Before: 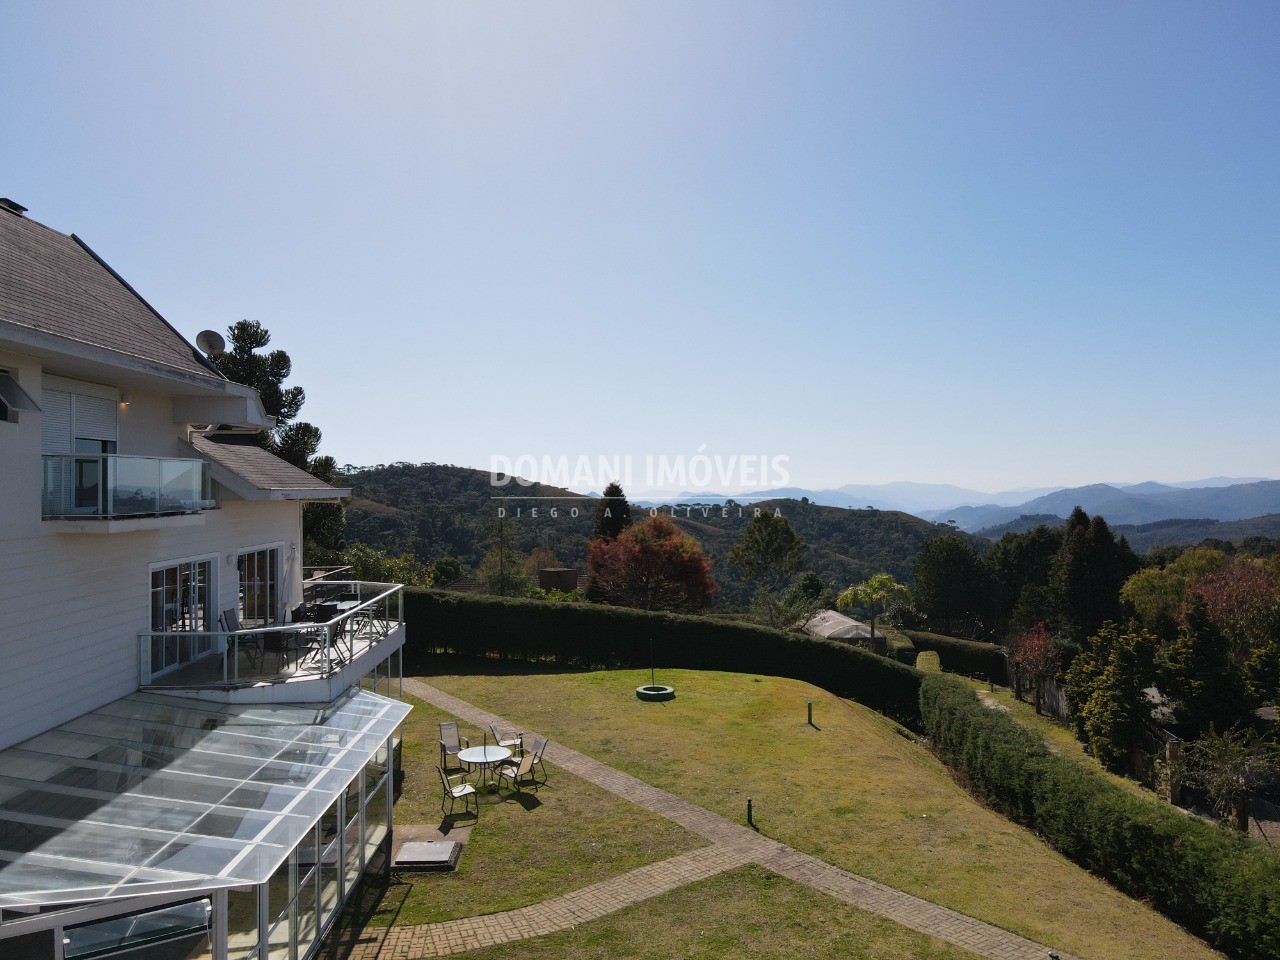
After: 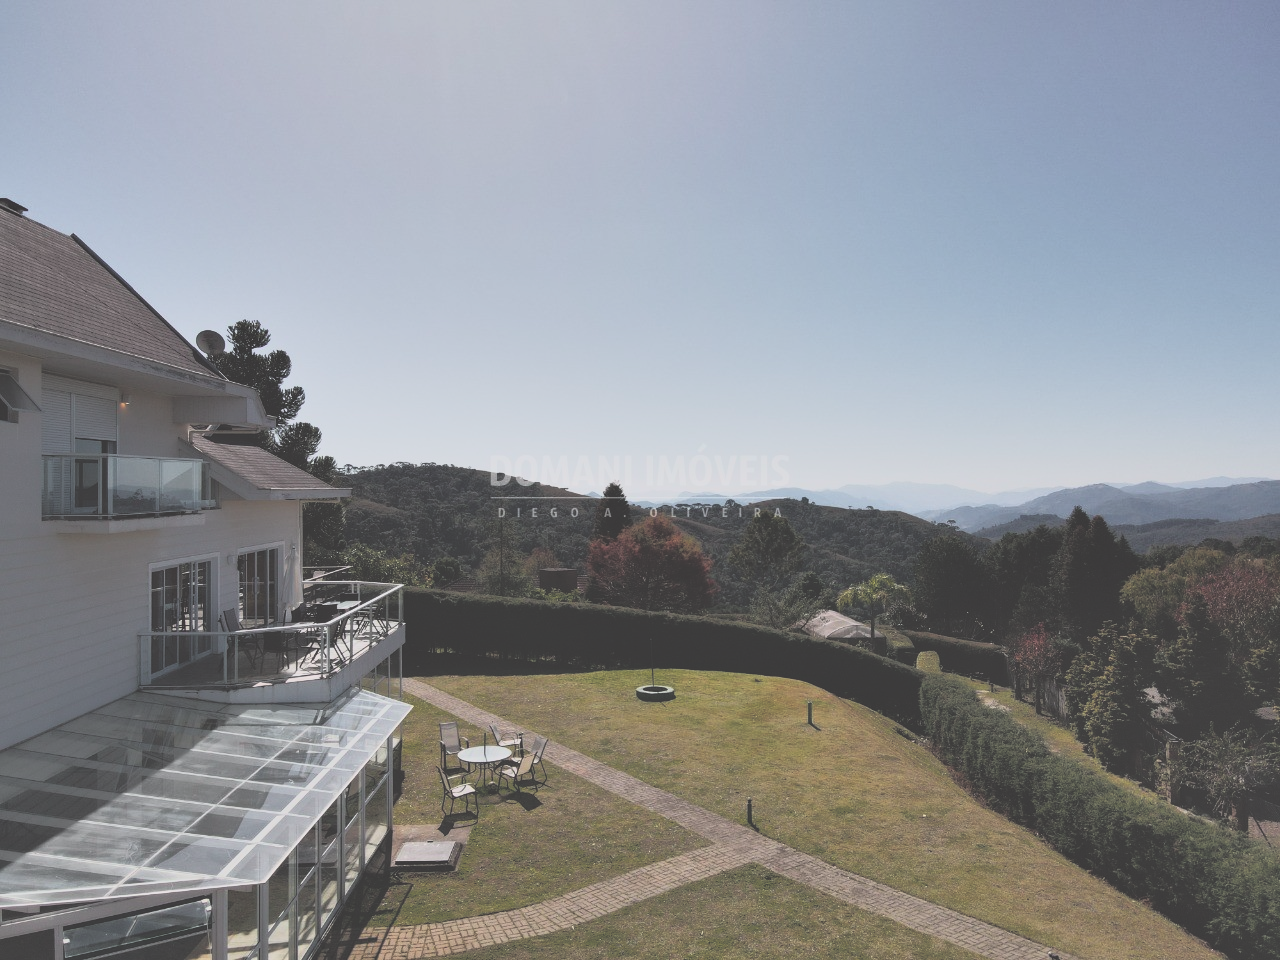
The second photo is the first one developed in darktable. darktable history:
shadows and highlights: low approximation 0.01, soften with gaussian
tone curve: curves: ch0 [(0, 0.032) (0.094, 0.08) (0.265, 0.208) (0.41, 0.417) (0.498, 0.496) (0.638, 0.673) (0.819, 0.841) (0.96, 0.899)]; ch1 [(0, 0) (0.161, 0.092) (0.37, 0.302) (0.417, 0.434) (0.495, 0.498) (0.576, 0.589) (0.725, 0.765) (1, 1)]; ch2 [(0, 0) (0.352, 0.403) (0.45, 0.469) (0.521, 0.515) (0.59, 0.579) (1, 1)], color space Lab, independent channels, preserve colors none
exposure: black level correction -0.062, exposure -0.05 EV, compensate highlight preservation false
